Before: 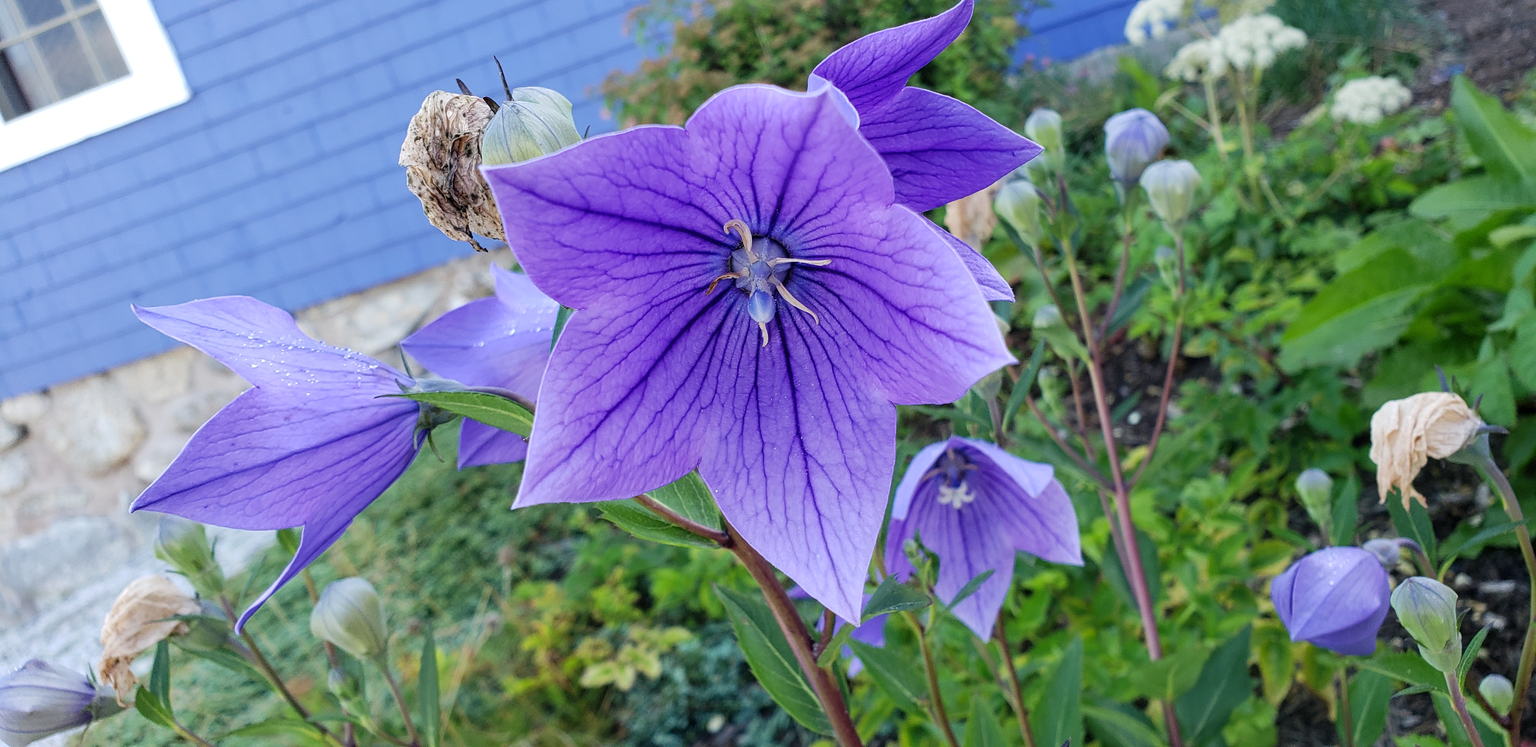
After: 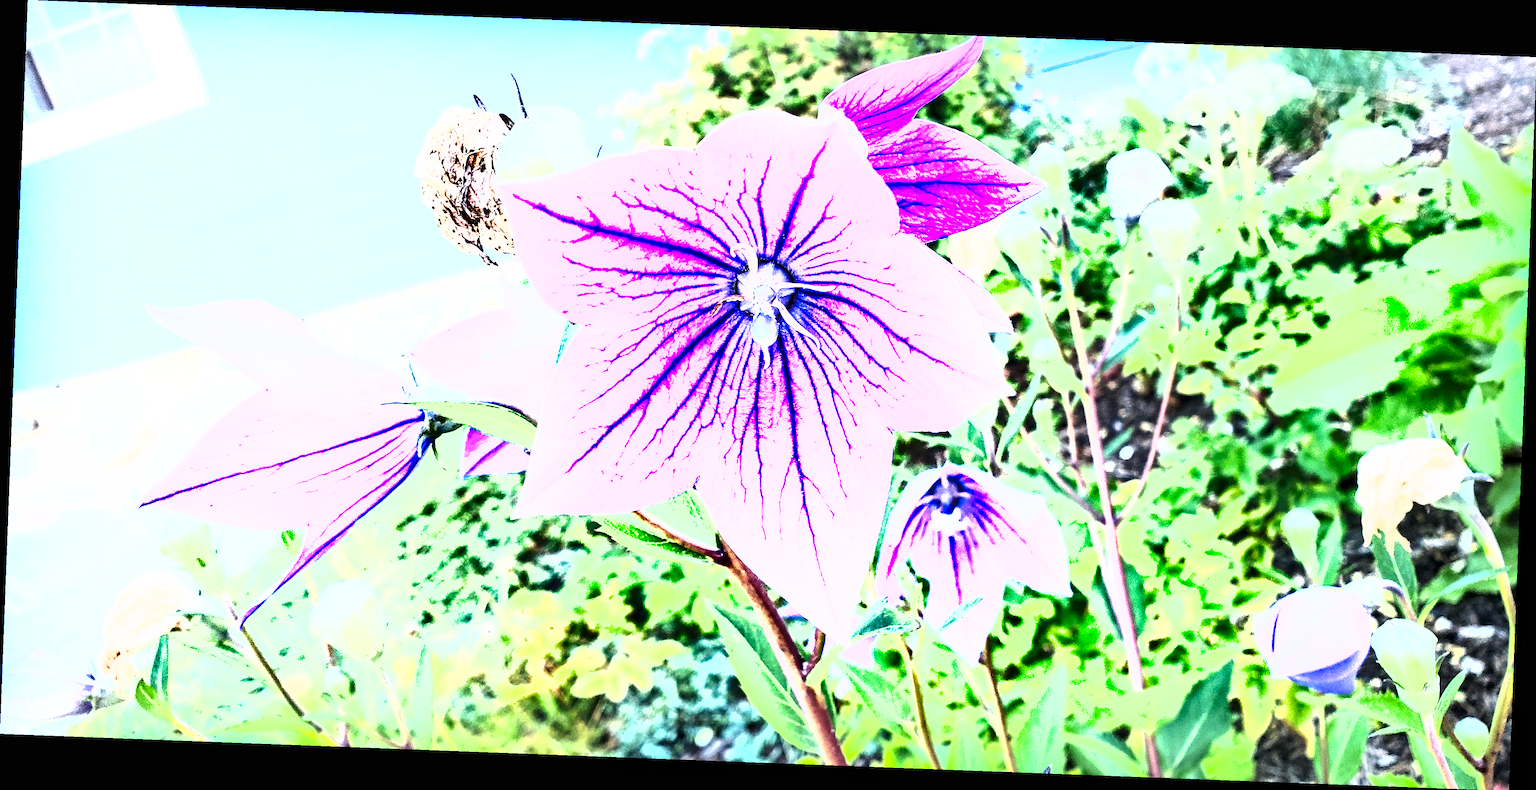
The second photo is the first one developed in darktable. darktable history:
exposure: black level correction 0, exposure 2.088 EV, compensate exposure bias true, compensate highlight preservation false
contrast equalizer: y [[0.5, 0.5, 0.544, 0.569, 0.5, 0.5], [0.5 ×6], [0.5 ×6], [0 ×6], [0 ×6]]
shadows and highlights: radius 108.52, shadows 23.73, highlights -59.32, low approximation 0.01, soften with gaussian
rotate and perspective: rotation 2.17°, automatic cropping off
tone equalizer: -8 EV -1.08 EV, -7 EV -1.01 EV, -6 EV -0.867 EV, -5 EV -0.578 EV, -3 EV 0.578 EV, -2 EV 0.867 EV, -1 EV 1.01 EV, +0 EV 1.08 EV, edges refinement/feathering 500, mask exposure compensation -1.57 EV, preserve details no
